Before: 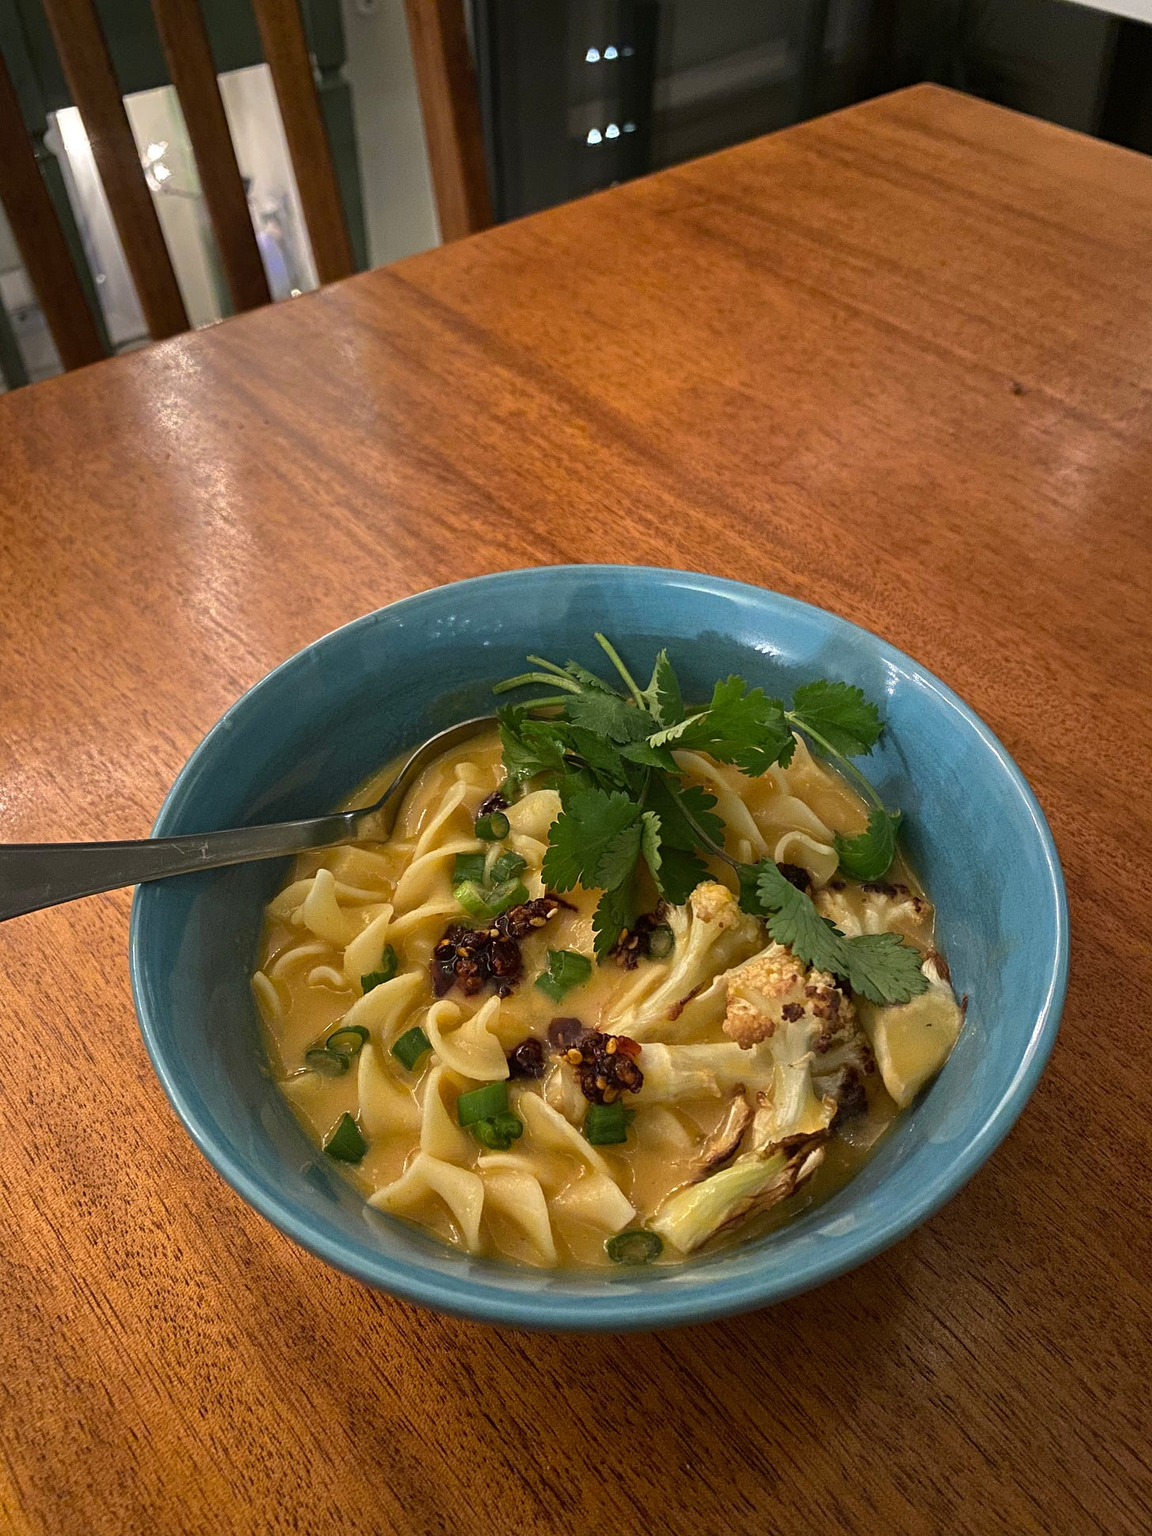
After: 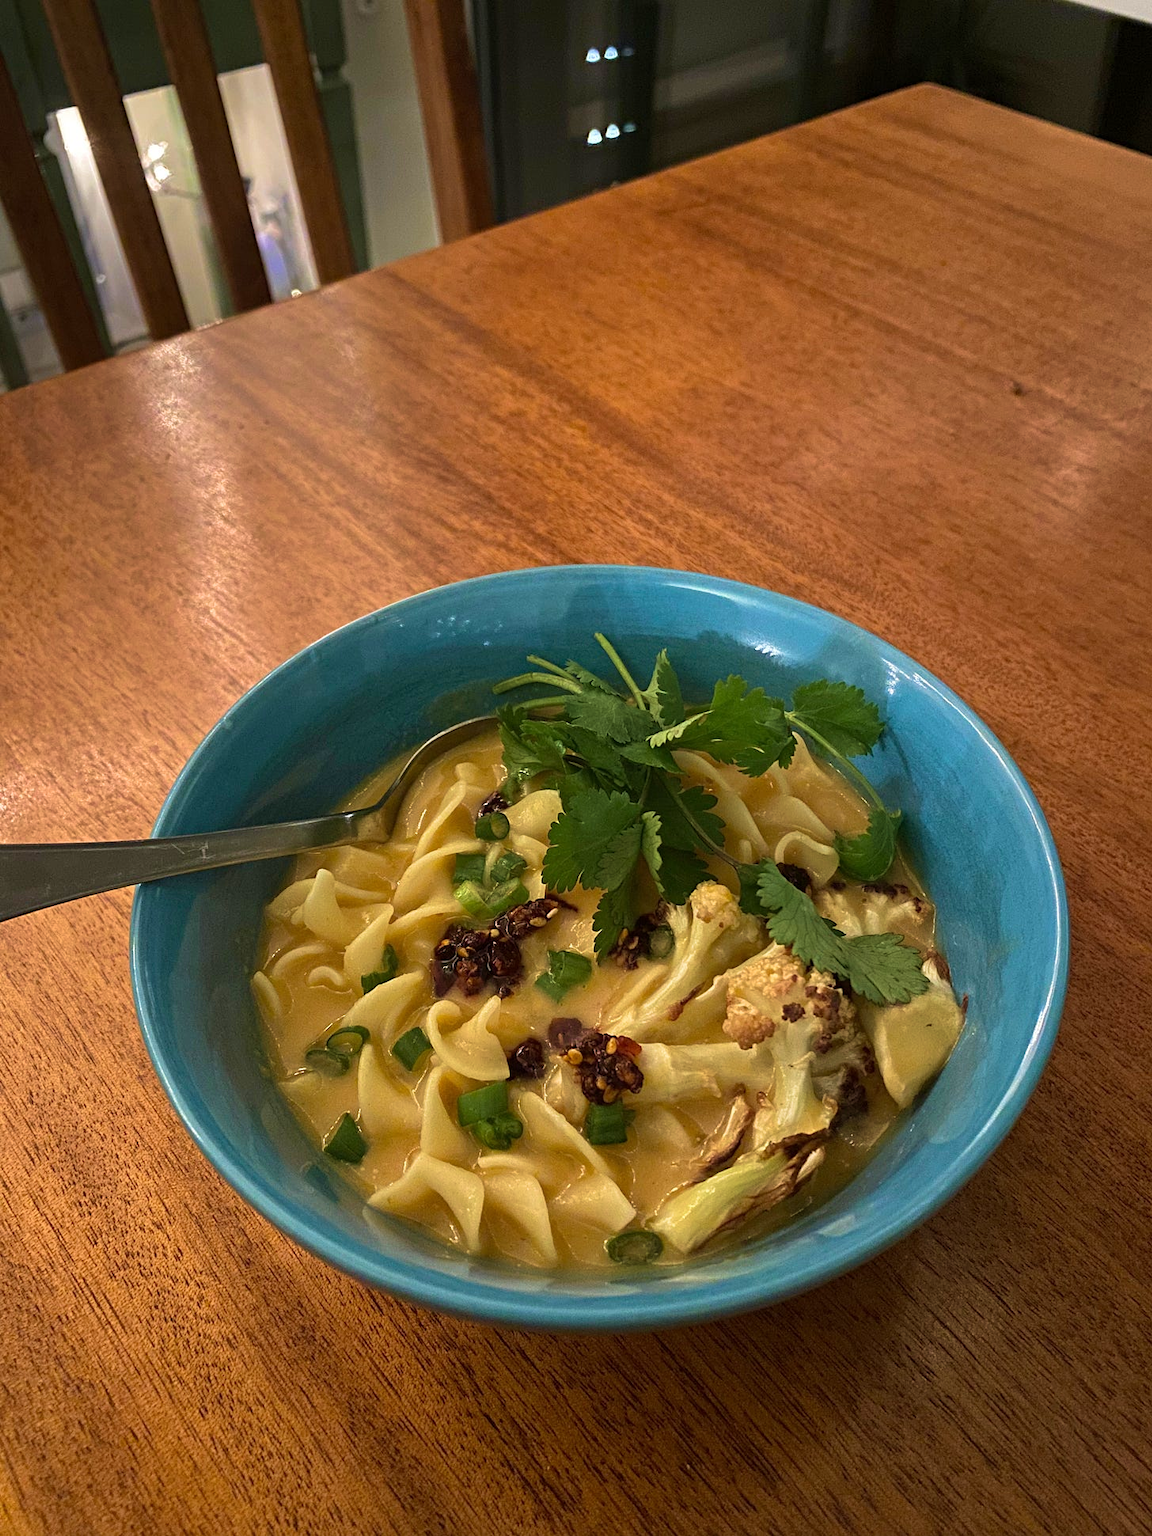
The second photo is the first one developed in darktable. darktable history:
velvia: strength 44.78%
